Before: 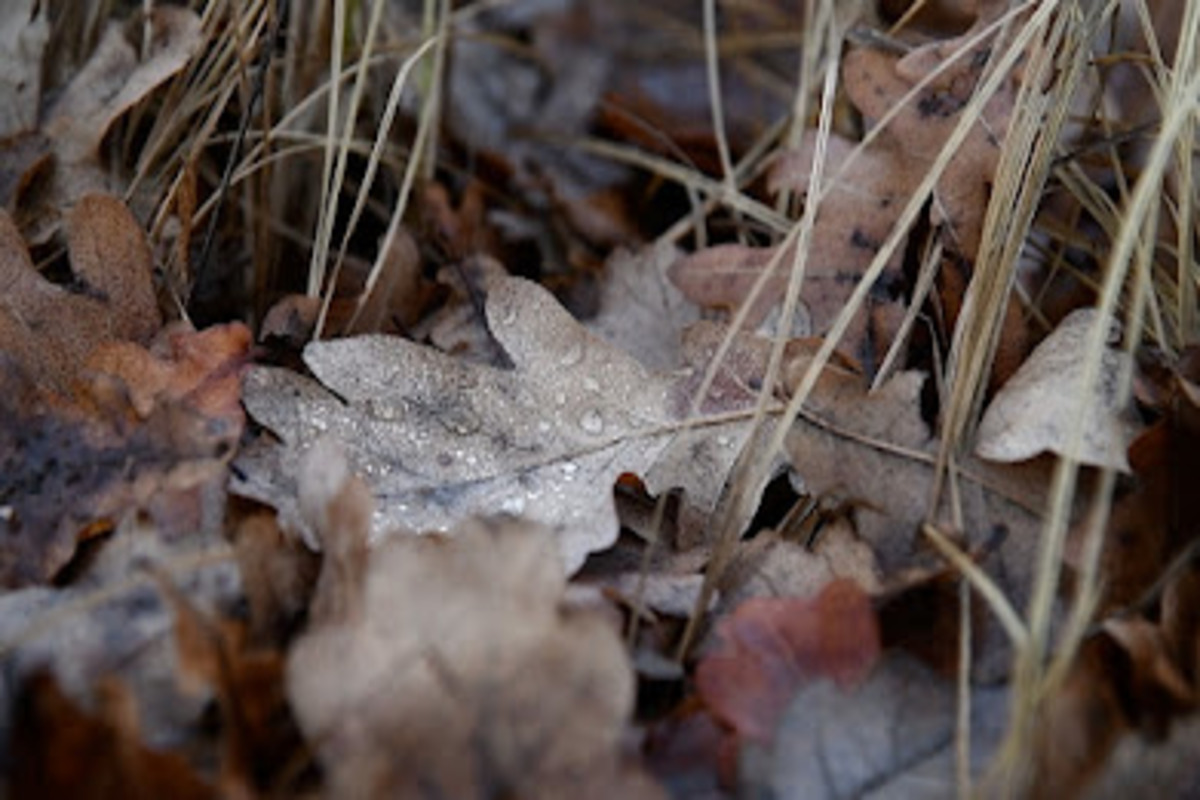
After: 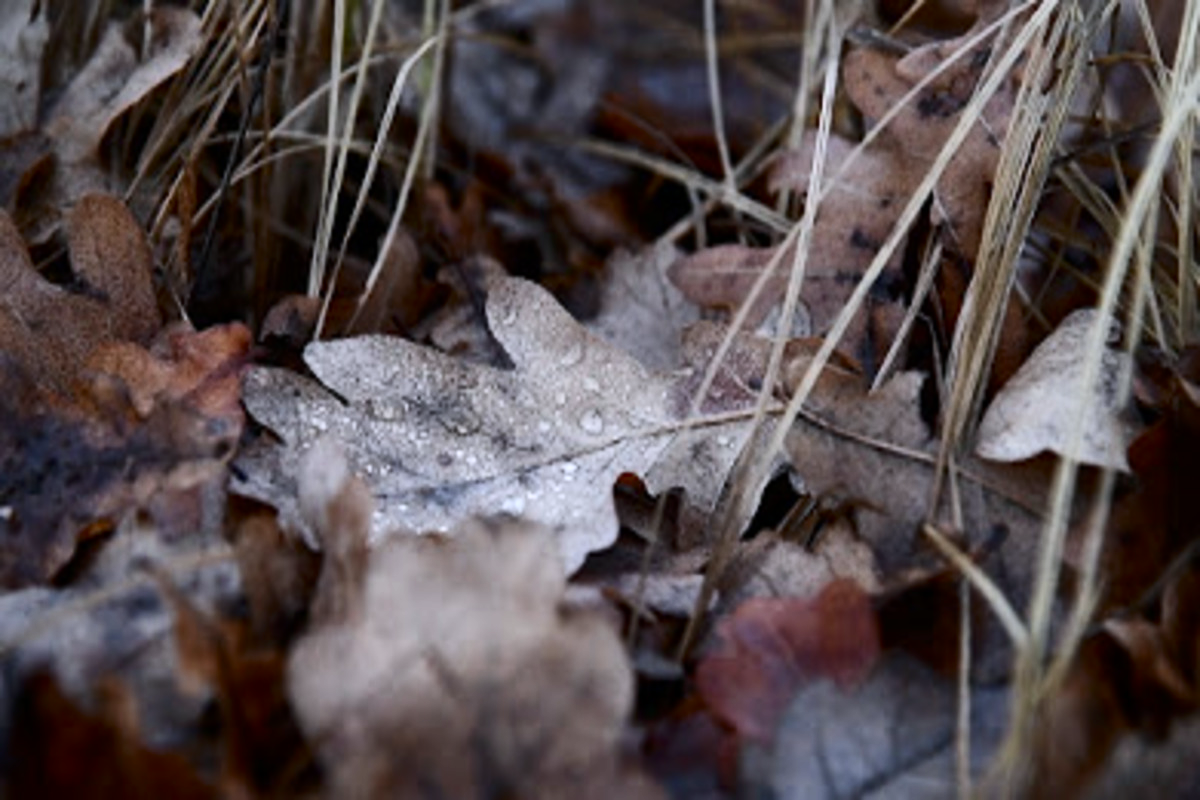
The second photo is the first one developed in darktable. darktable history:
contrast brightness saturation: contrast 0.222
color calibration: illuminant as shot in camera, x 0.358, y 0.373, temperature 4628.91 K, saturation algorithm version 1 (2020)
